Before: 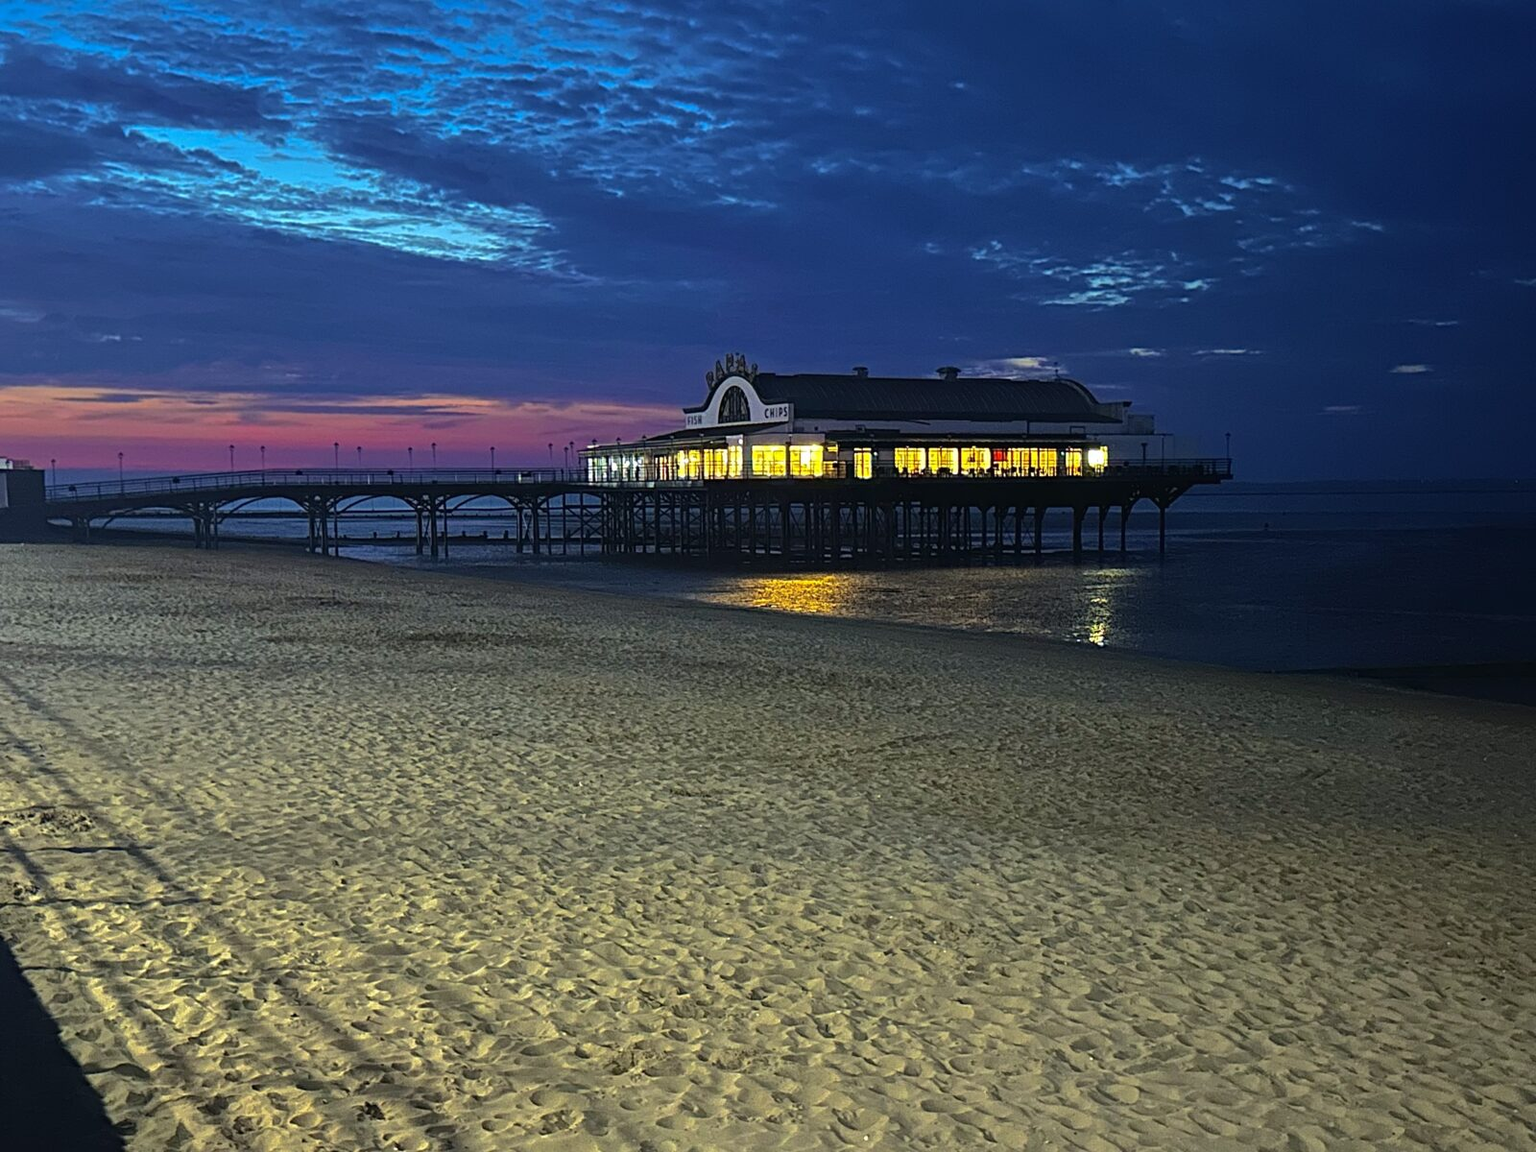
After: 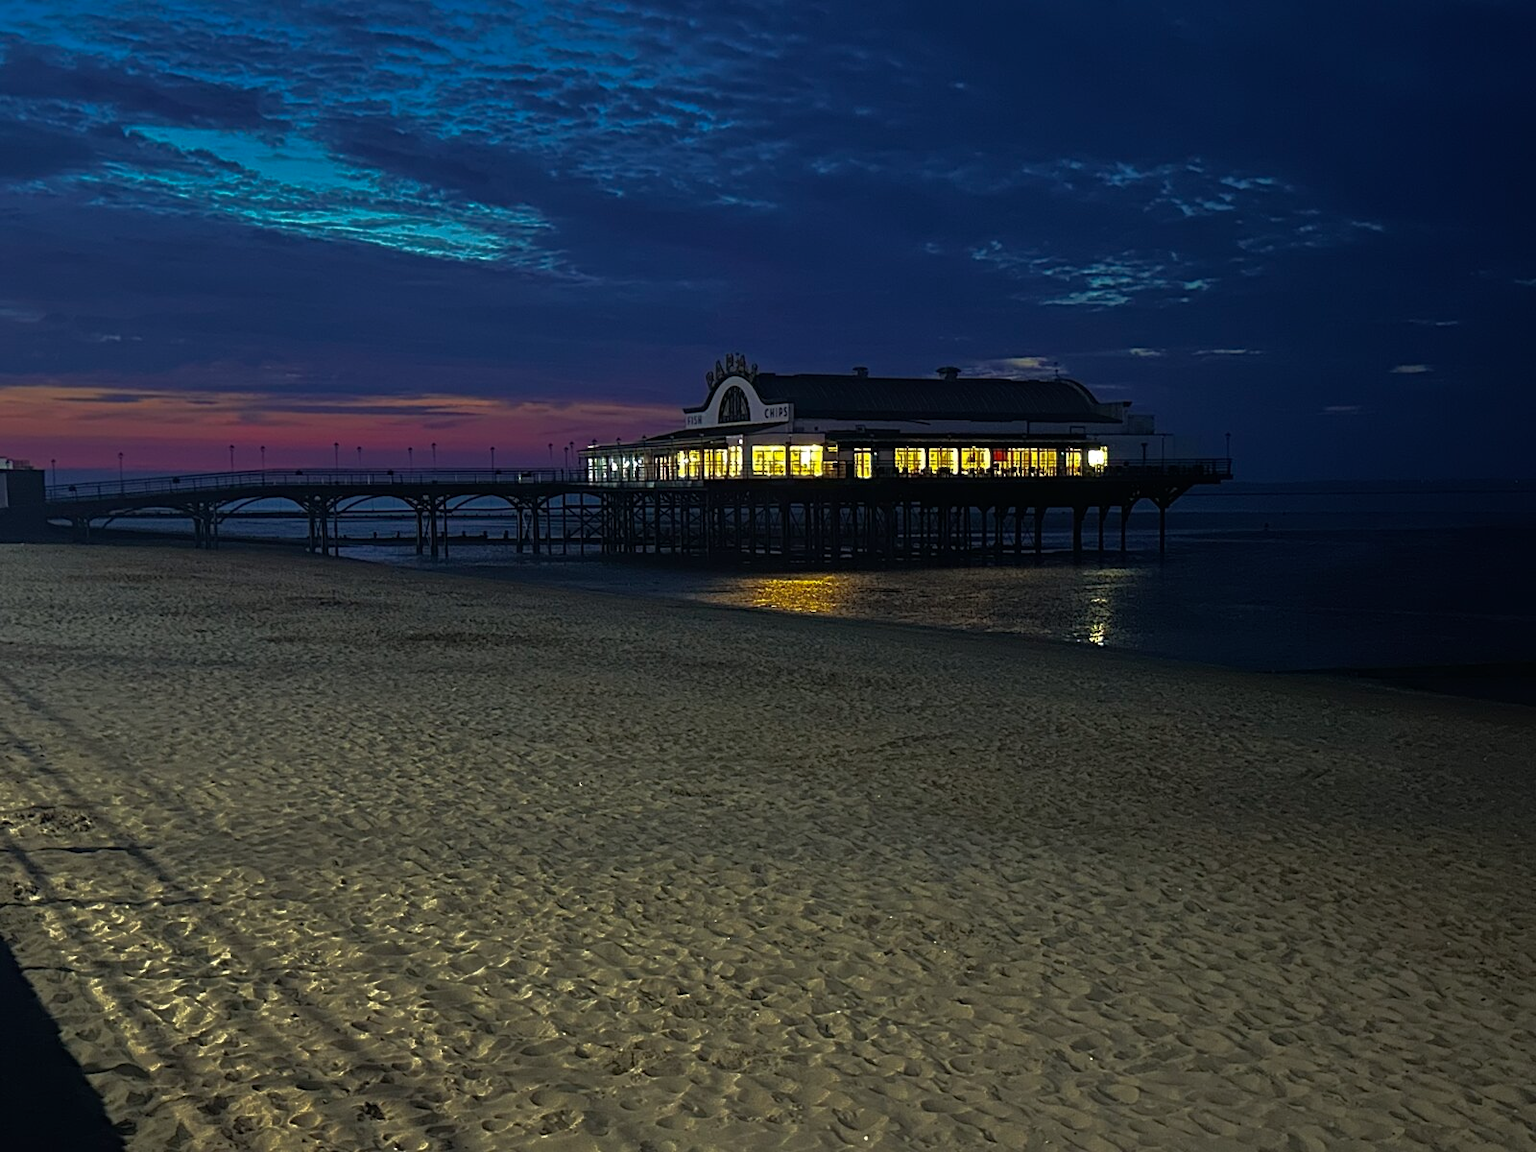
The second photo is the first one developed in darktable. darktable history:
exposure: black level correction 0.001, exposure -0.125 EV, compensate exposure bias true, compensate highlight preservation false
color zones: curves: ch0 [(0, 0.5) (0.143, 0.5) (0.286, 0.5) (0.429, 0.504) (0.571, 0.5) (0.714, 0.509) (0.857, 0.5) (1, 0.5)]; ch1 [(0, 0.425) (0.143, 0.425) (0.286, 0.375) (0.429, 0.405) (0.571, 0.5) (0.714, 0.47) (0.857, 0.425) (1, 0.435)]; ch2 [(0, 0.5) (0.143, 0.5) (0.286, 0.5) (0.429, 0.517) (0.571, 0.5) (0.714, 0.51) (0.857, 0.5) (1, 0.5)]
base curve: curves: ch0 [(0, 0) (0.564, 0.291) (0.802, 0.731) (1, 1)]
levels: mode automatic, black 0.023%, white 99.97%, levels [0.062, 0.494, 0.925]
